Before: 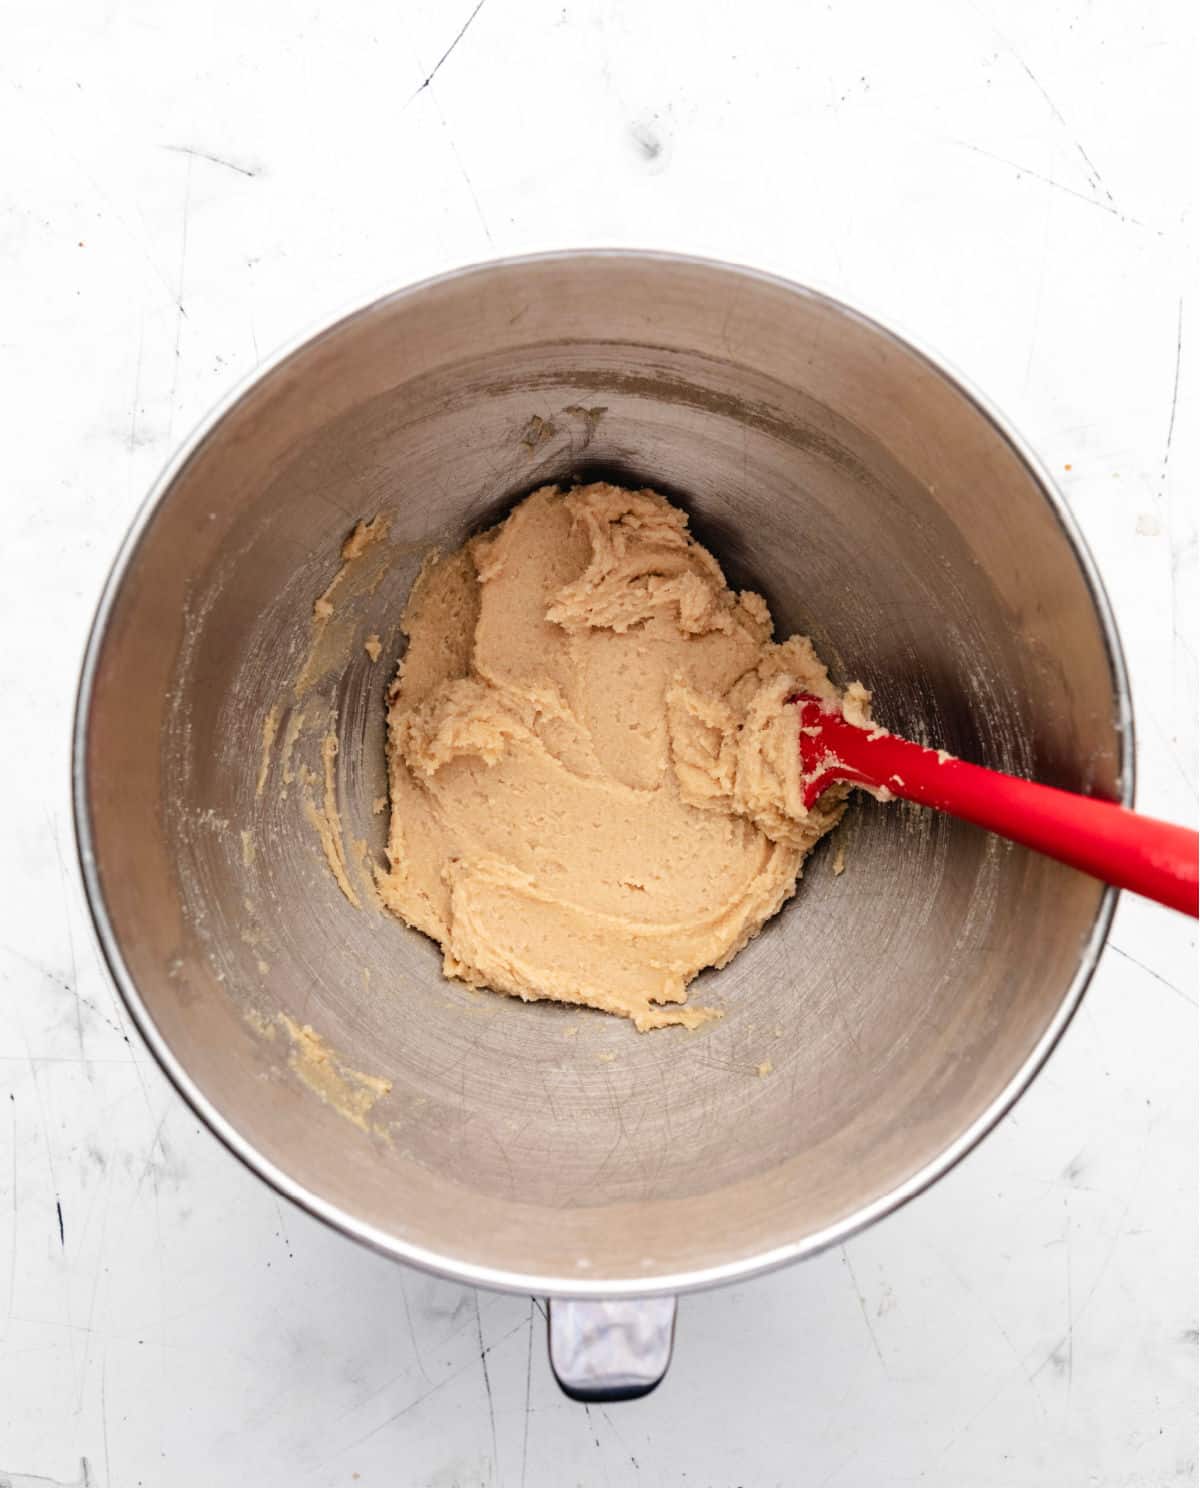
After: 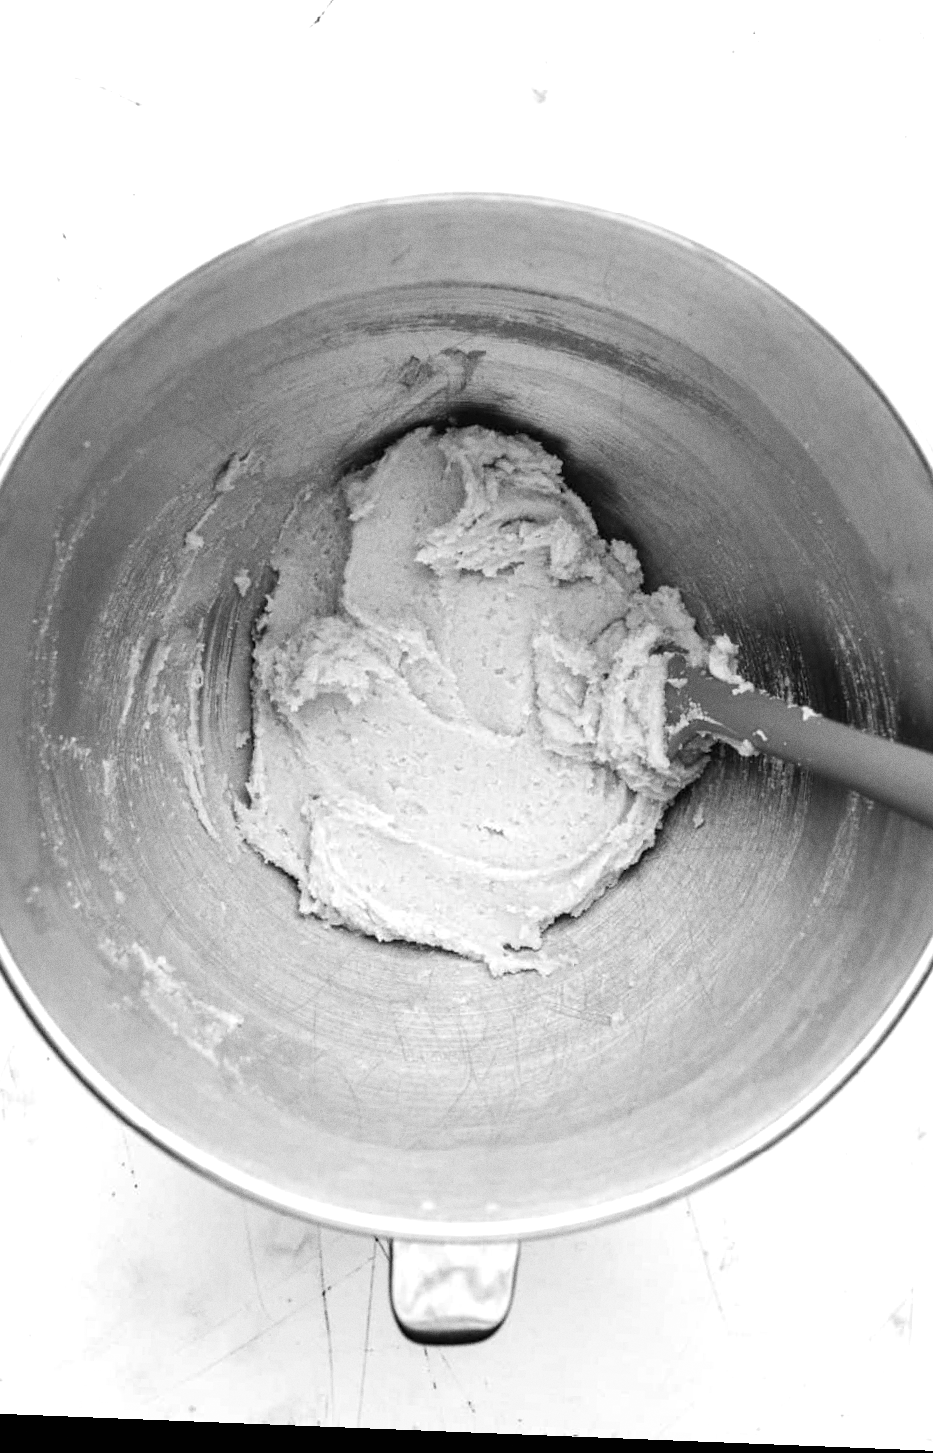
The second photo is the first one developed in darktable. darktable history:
grain: coarseness 0.47 ISO
exposure: black level correction 0, exposure 0.5 EV, compensate highlight preservation false
rotate and perspective: rotation 2.27°, automatic cropping off
crop and rotate: left 13.15%, top 5.251%, right 12.609%
monochrome: on, module defaults
